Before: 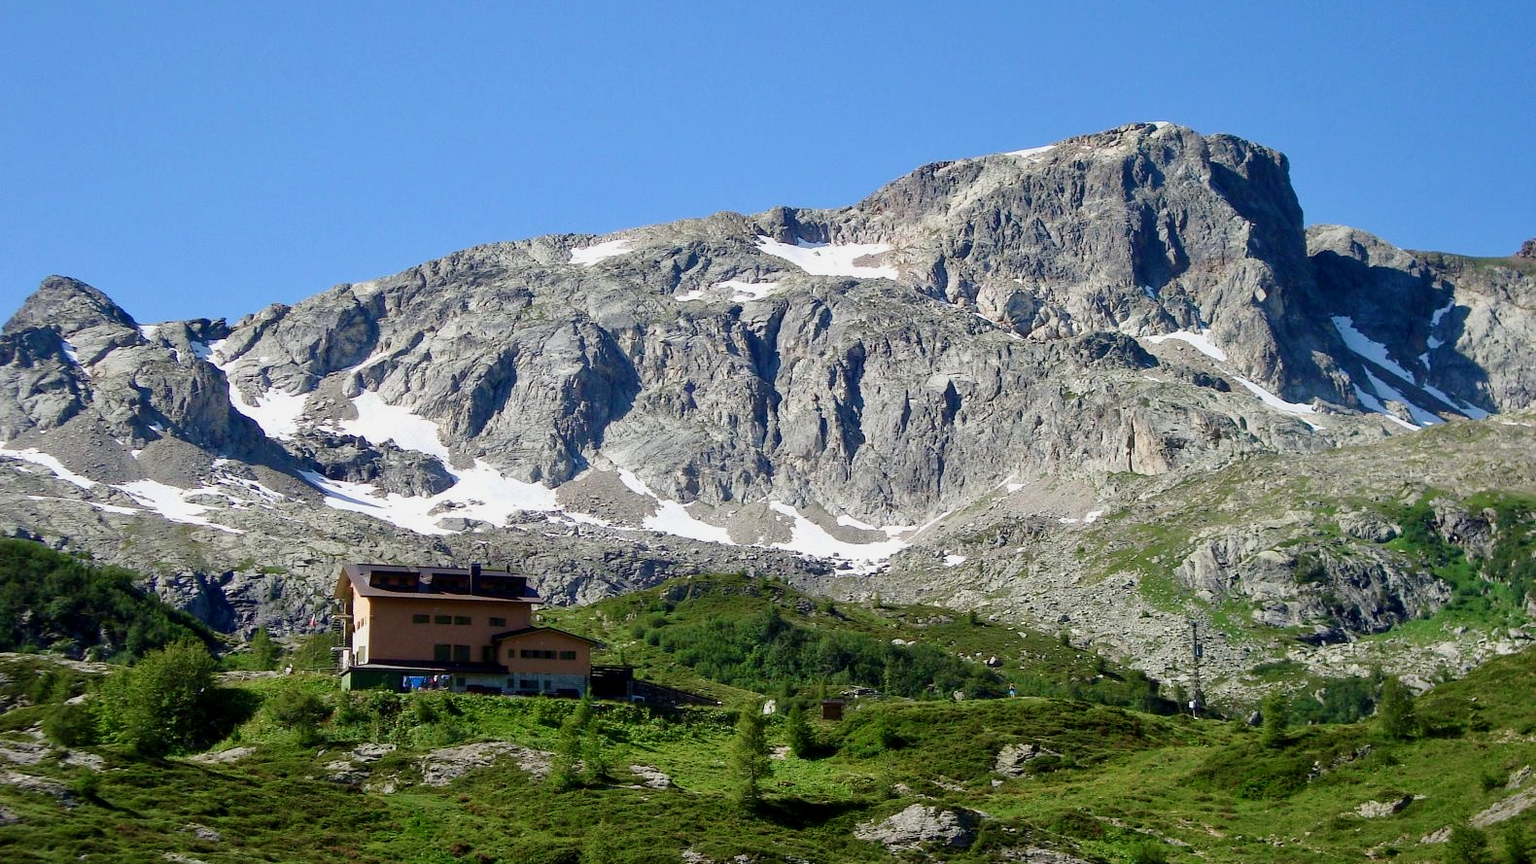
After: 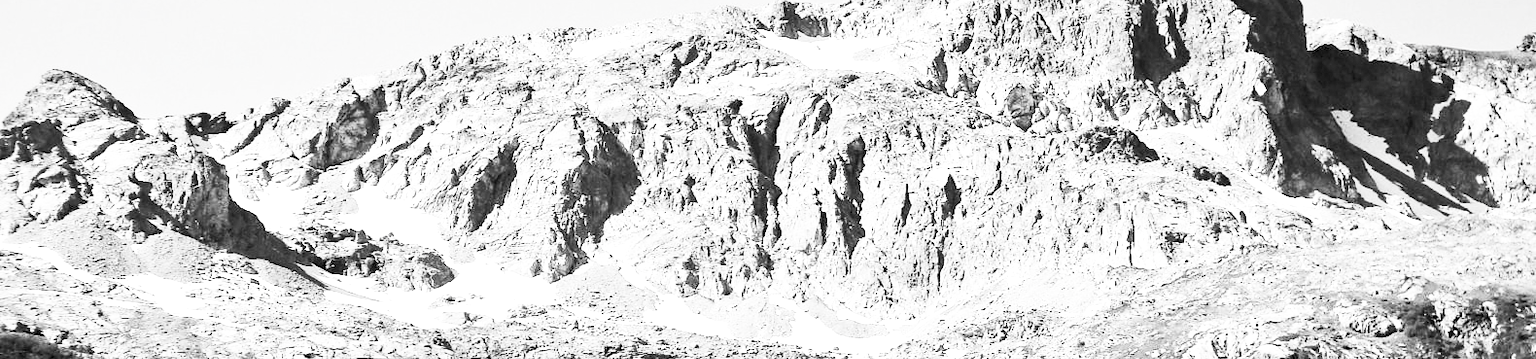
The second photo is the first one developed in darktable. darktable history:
exposure: black level correction 0, exposure 0.899 EV, compensate exposure bias true, compensate highlight preservation false
crop and rotate: top 23.955%, bottom 34.371%
contrast brightness saturation: contrast 0.55, brightness 0.472, saturation -0.999
haze removal: strength 0.278, distance 0.254, compatibility mode true
